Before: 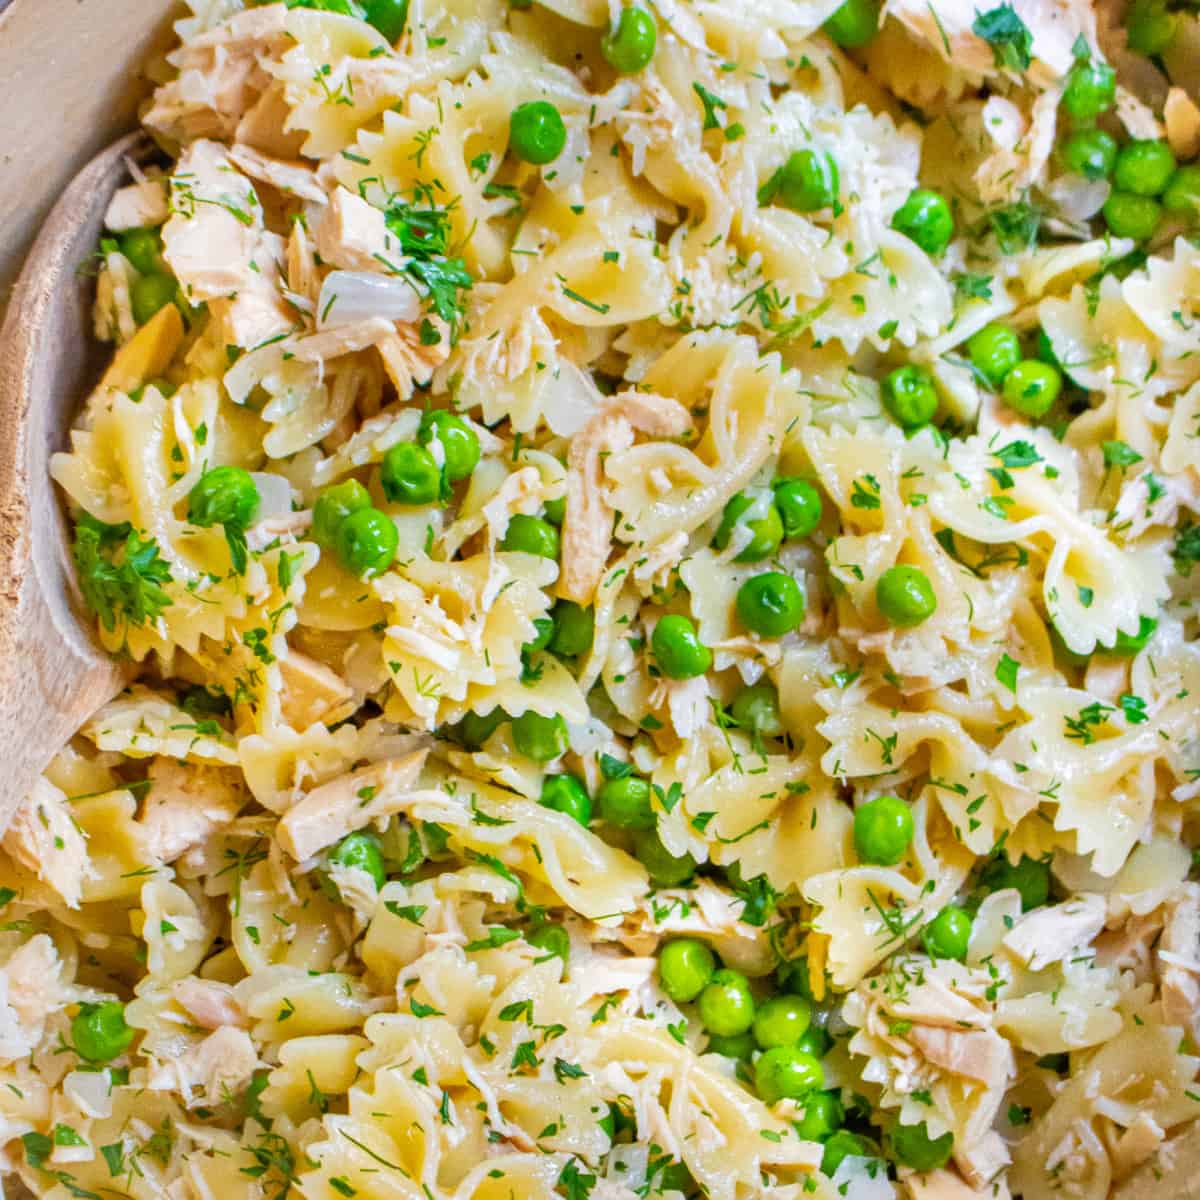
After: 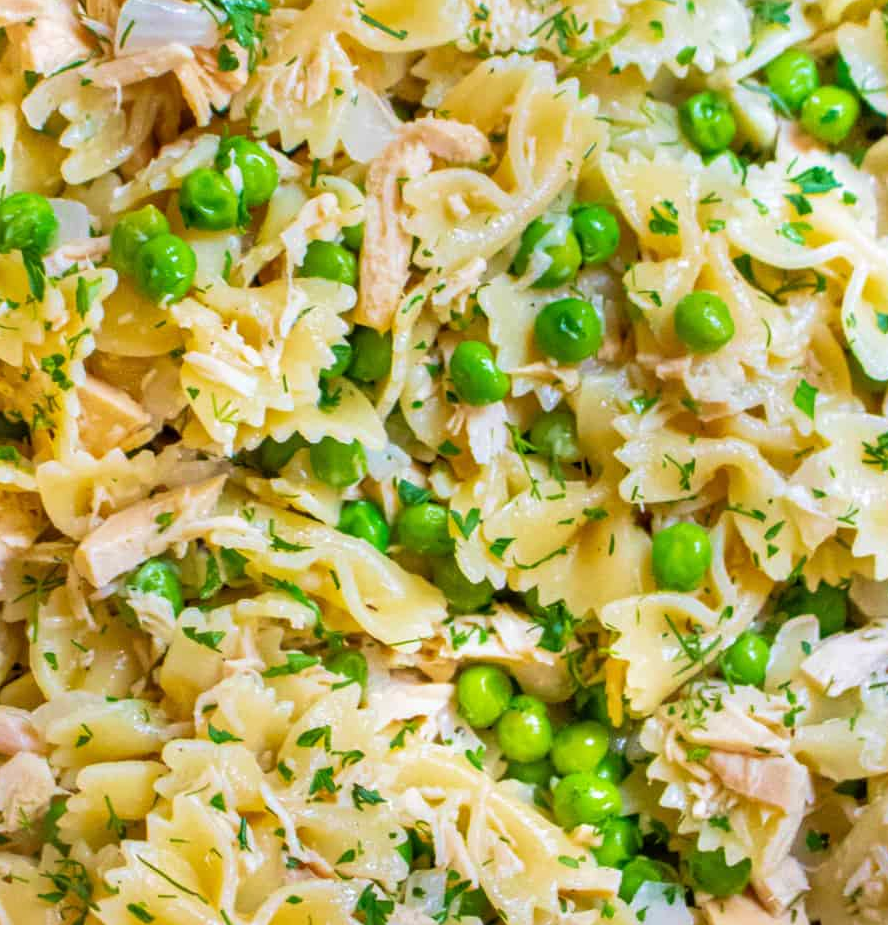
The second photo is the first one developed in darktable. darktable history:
crop: left 16.871%, top 22.857%, right 9.116%
velvia: on, module defaults
